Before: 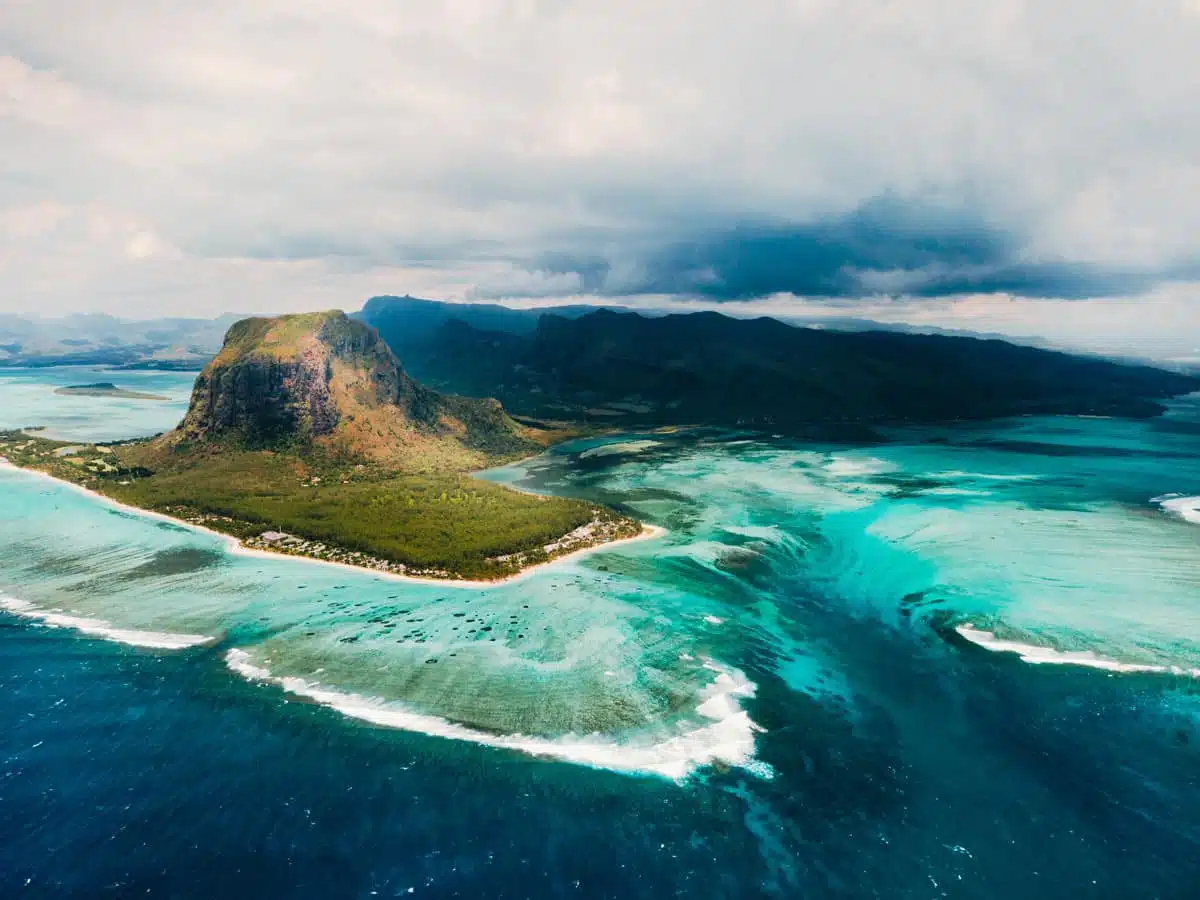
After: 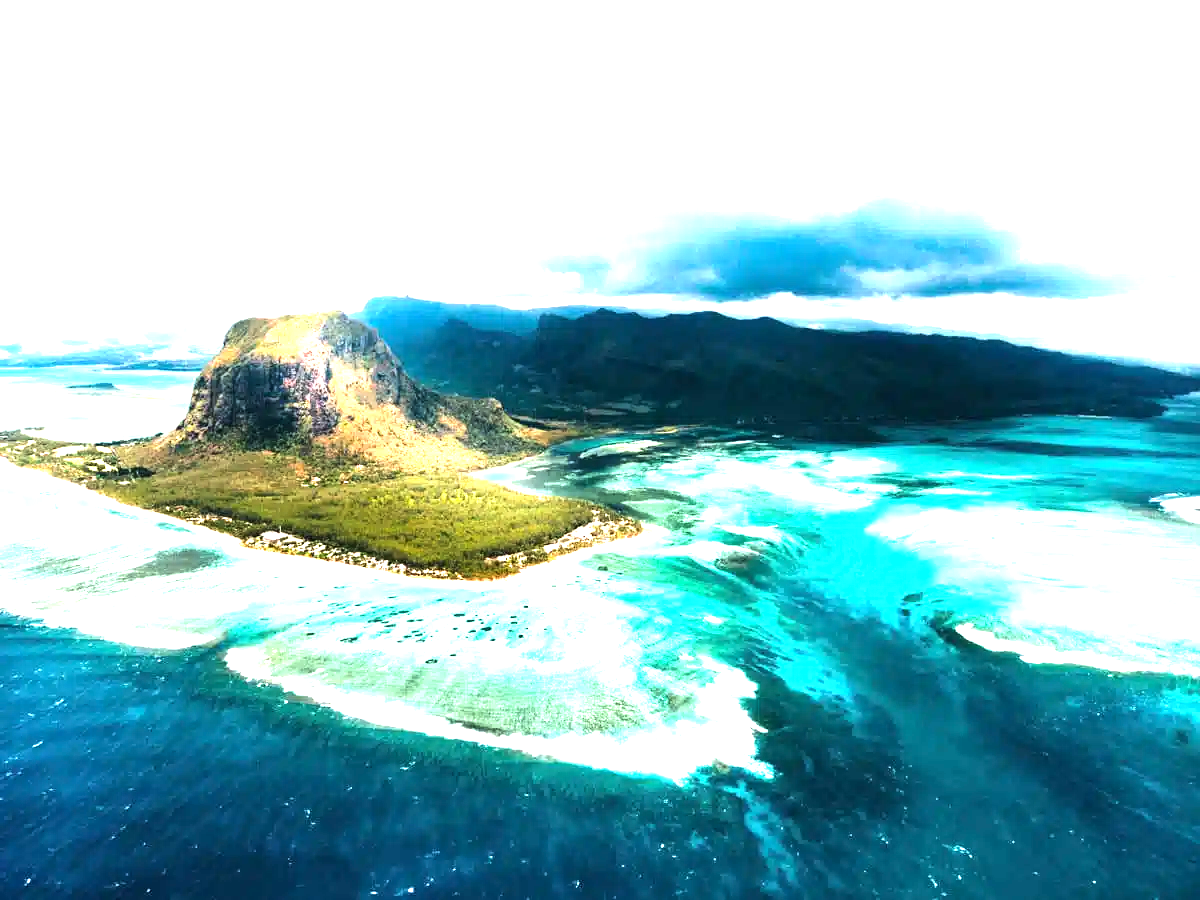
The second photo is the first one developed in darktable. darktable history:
exposure: exposure 1.242 EV, compensate highlight preservation false
tone equalizer: -8 EV -0.741 EV, -7 EV -0.698 EV, -6 EV -0.635 EV, -5 EV -0.416 EV, -3 EV 0.371 EV, -2 EV 0.6 EV, -1 EV 0.681 EV, +0 EV 0.746 EV, edges refinement/feathering 500, mask exposure compensation -1.57 EV, preserve details no
